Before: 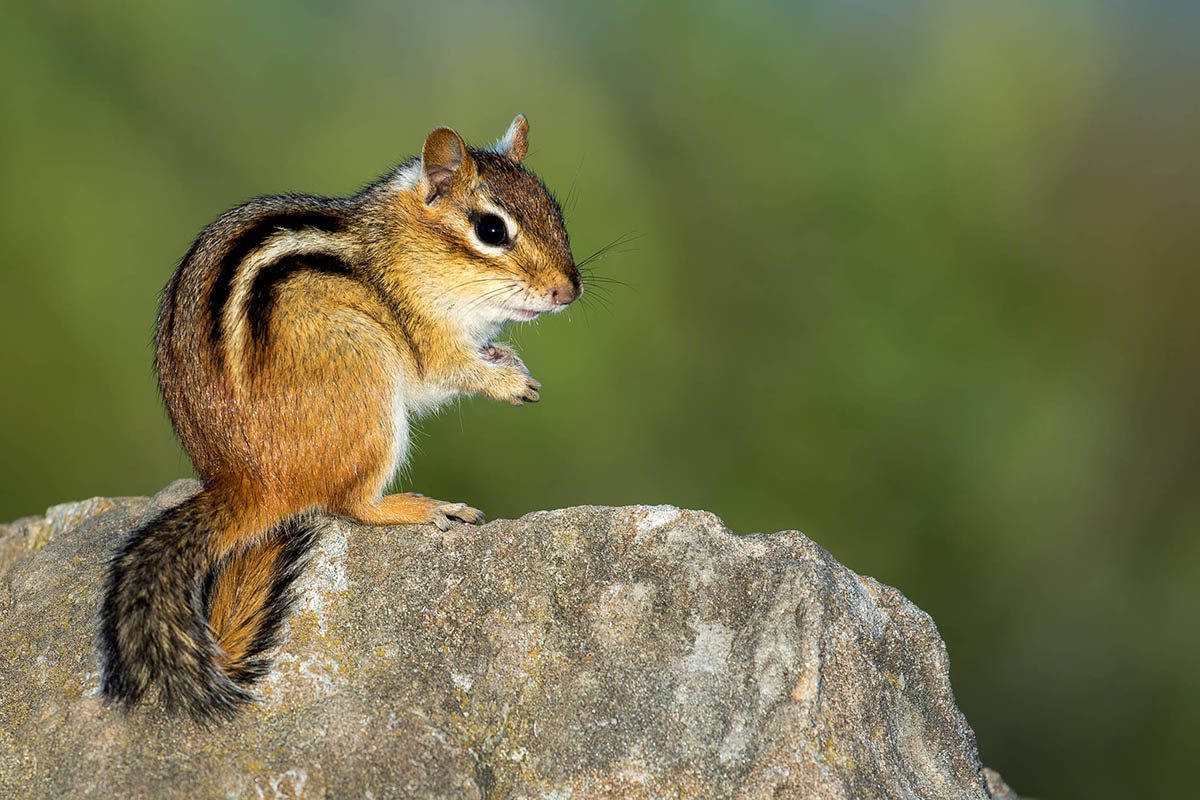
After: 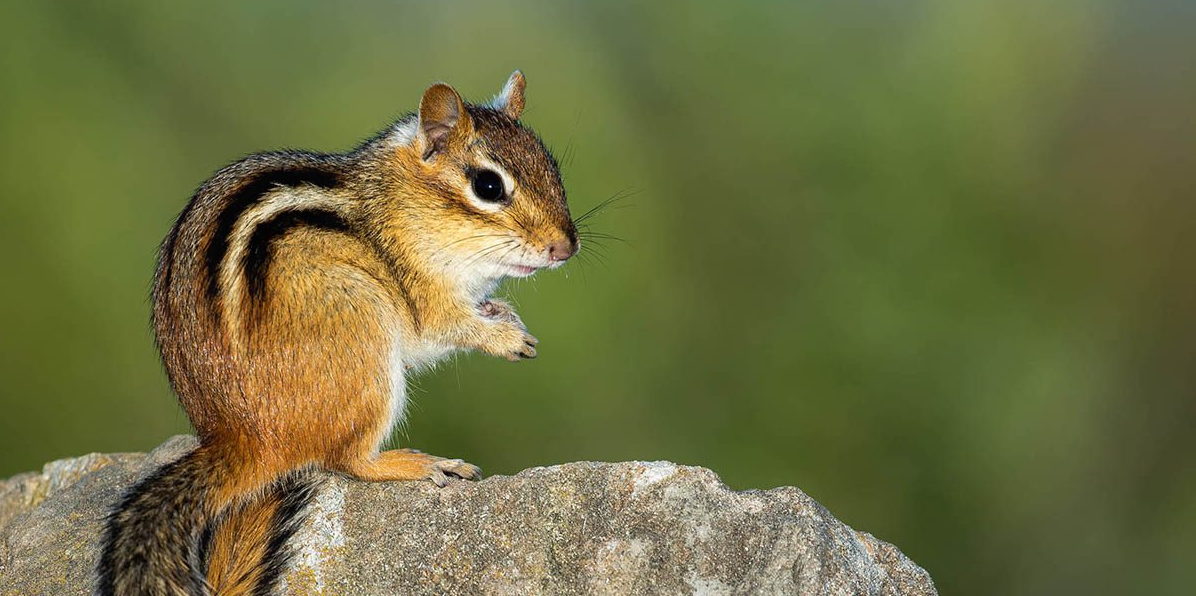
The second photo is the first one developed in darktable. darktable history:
contrast equalizer: octaves 7, y [[0.5, 0.5, 0.472, 0.5, 0.5, 0.5], [0.5 ×6], [0.5 ×6], [0 ×6], [0 ×6]]
crop: left 0.298%, top 5.546%, bottom 19.918%
